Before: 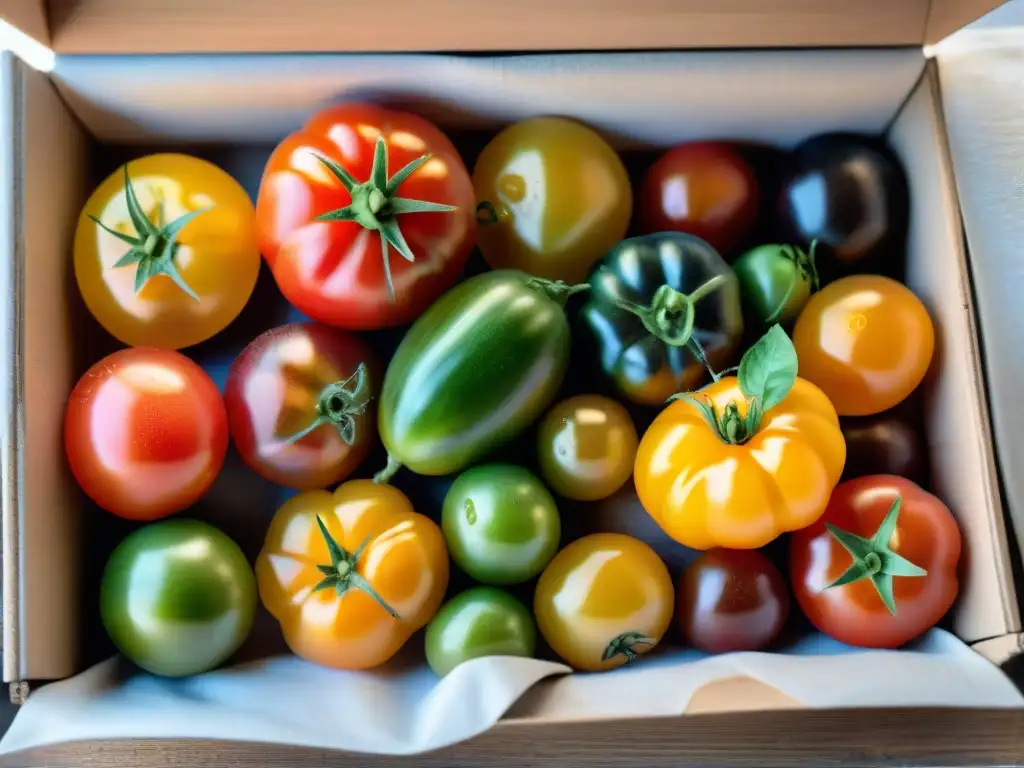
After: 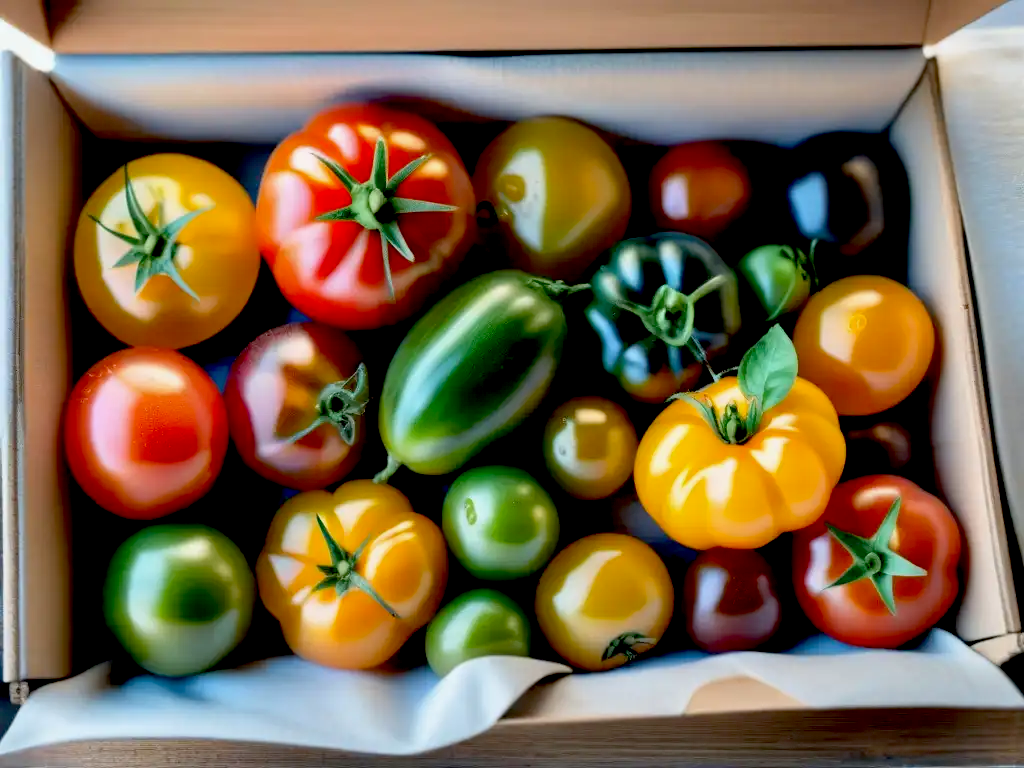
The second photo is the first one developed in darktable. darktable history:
exposure: black level correction 0.029, exposure -0.074 EV, compensate highlight preservation false
